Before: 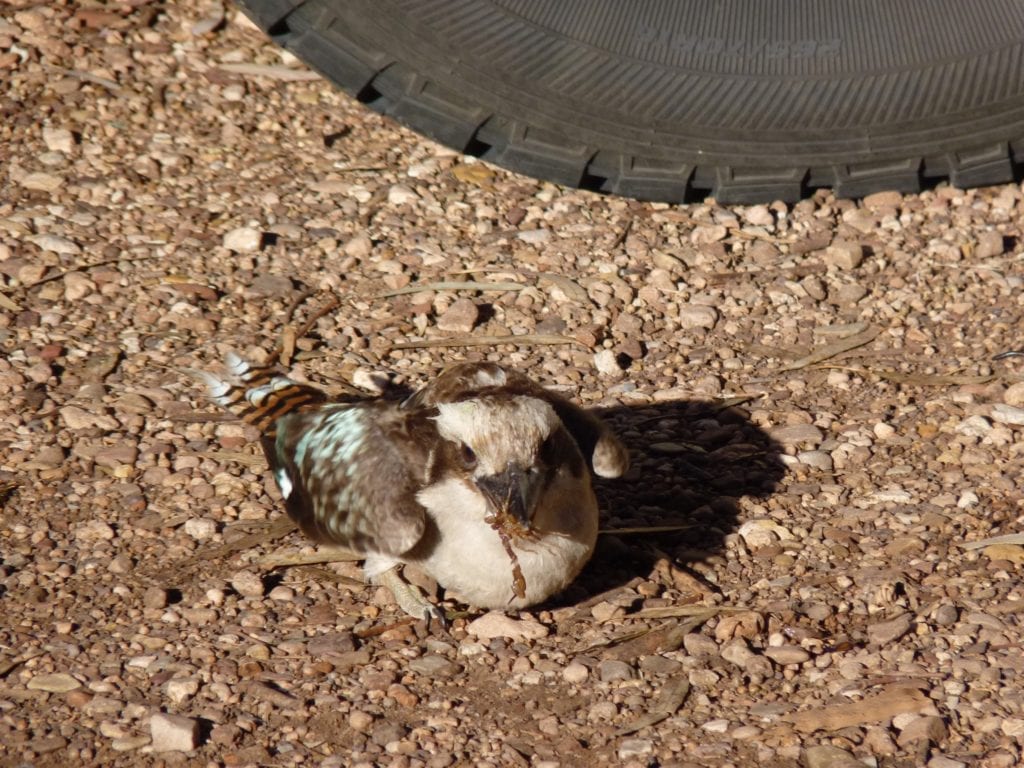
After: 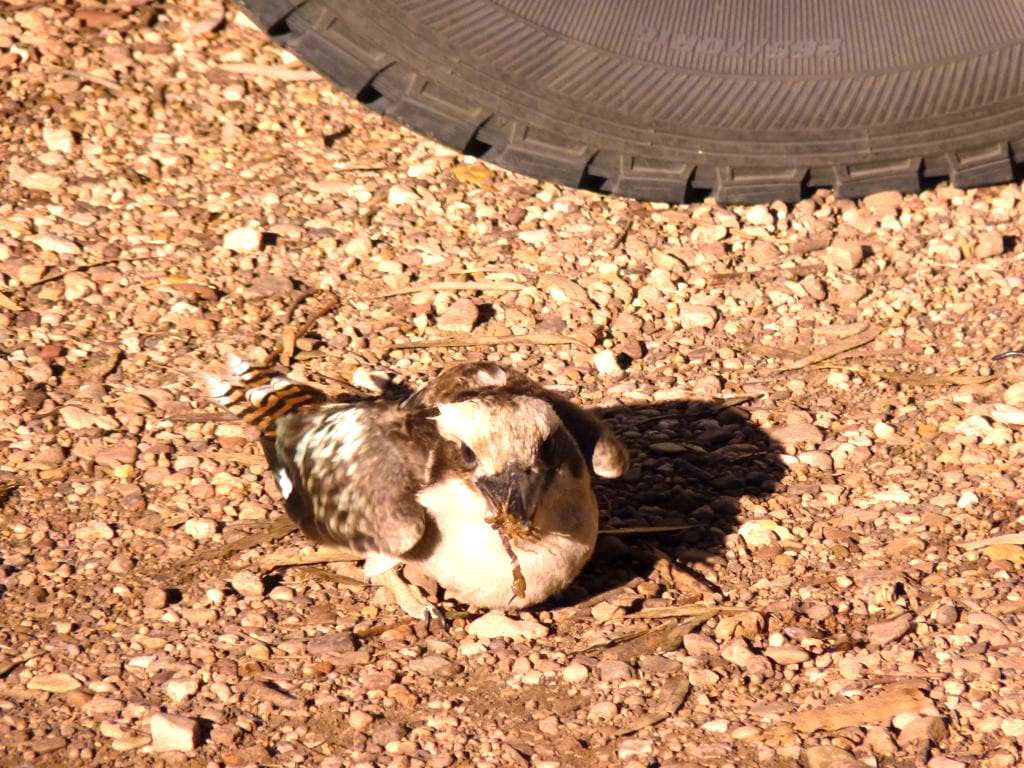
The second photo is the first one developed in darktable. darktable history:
color correction: highlights a* 21.16, highlights b* 19.61
exposure: black level correction 0.001, exposure 0.955 EV, compensate exposure bias true, compensate highlight preservation false
white balance: red 0.925, blue 1.046
